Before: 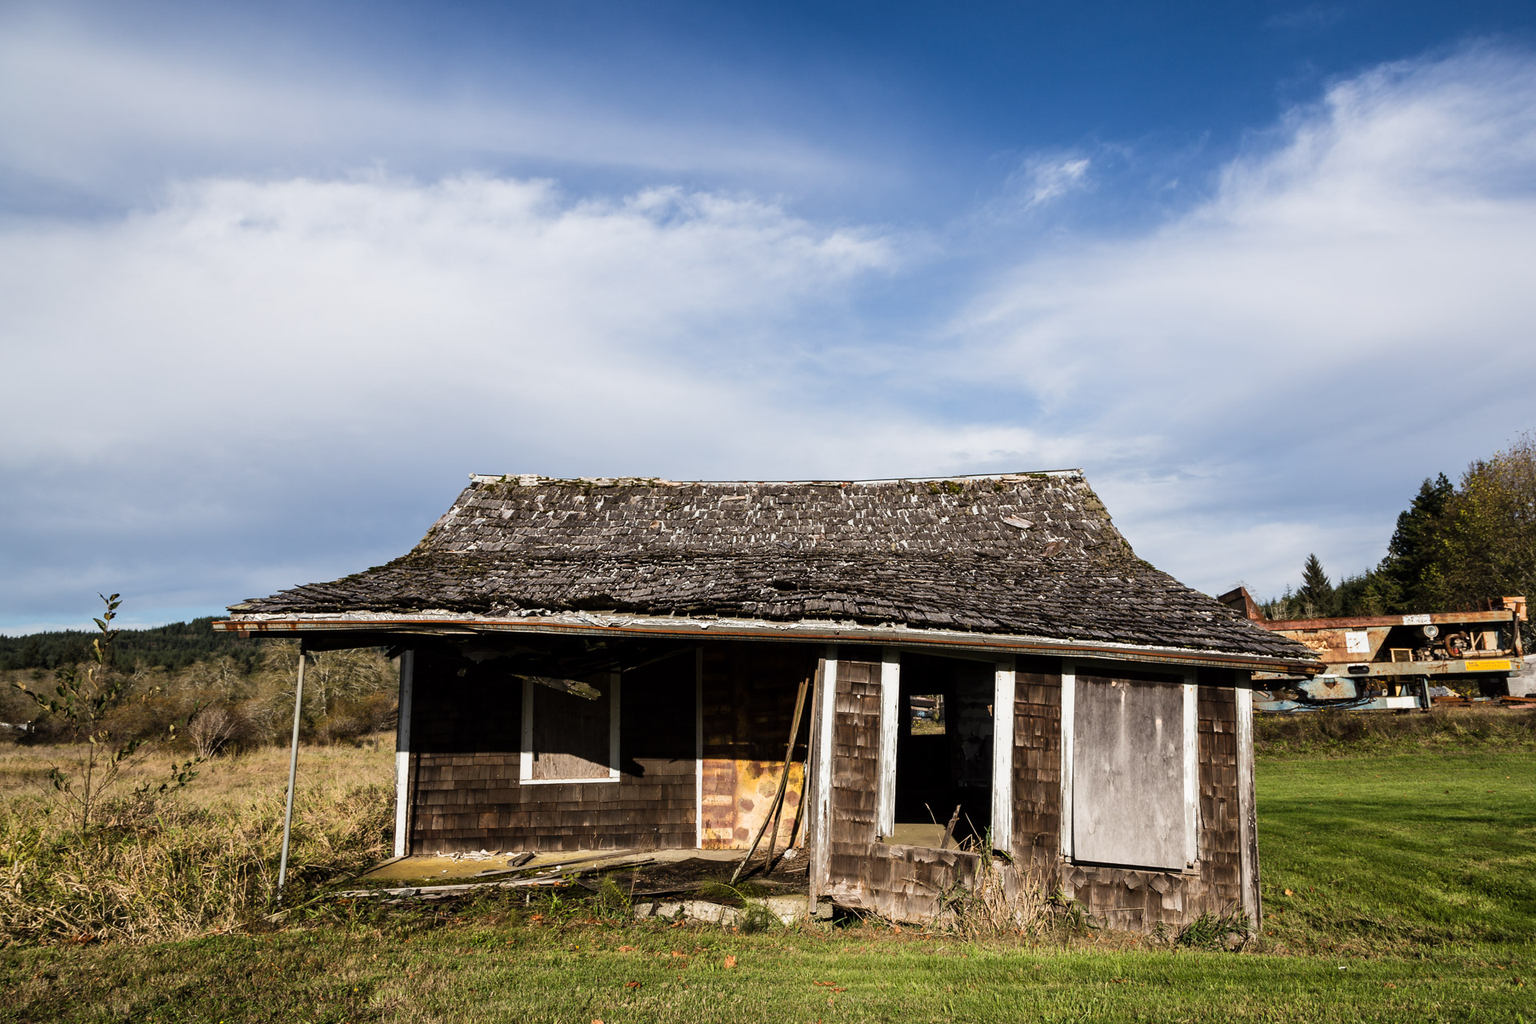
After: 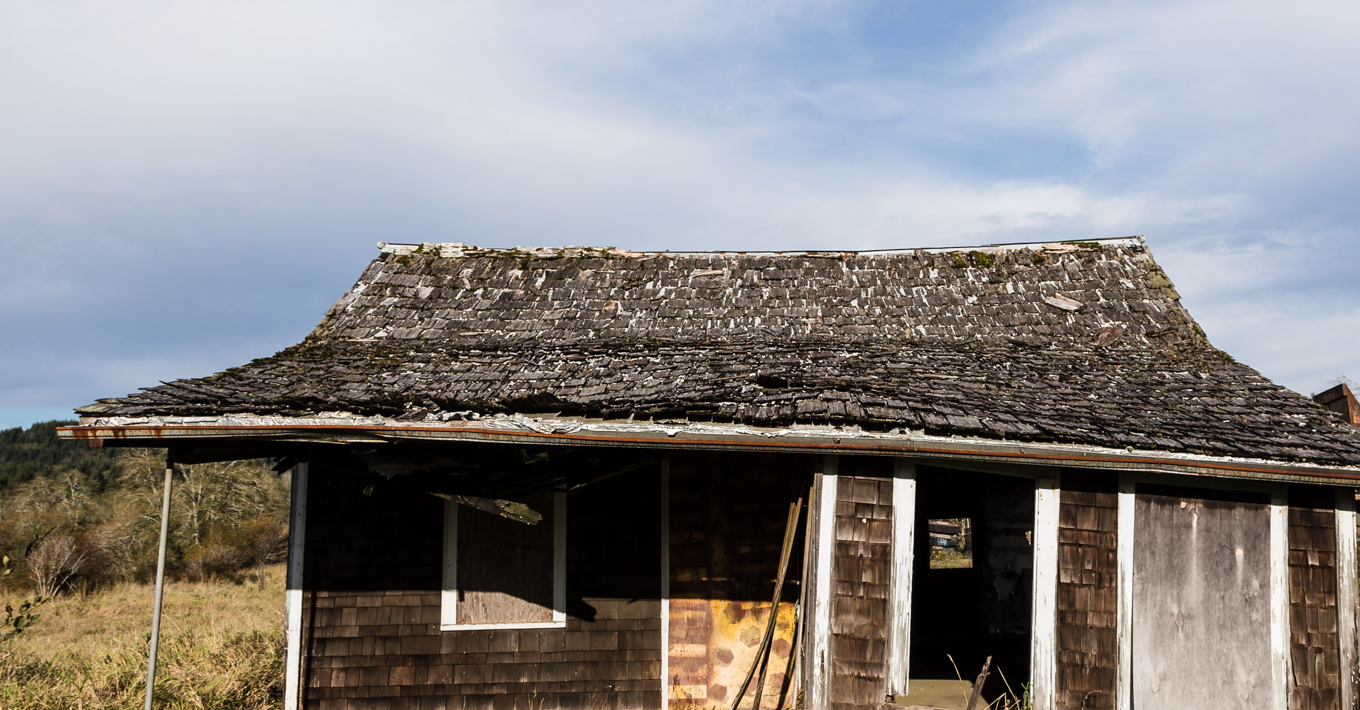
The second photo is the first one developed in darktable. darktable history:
crop: left 10.924%, top 27.372%, right 18.236%, bottom 17.108%
